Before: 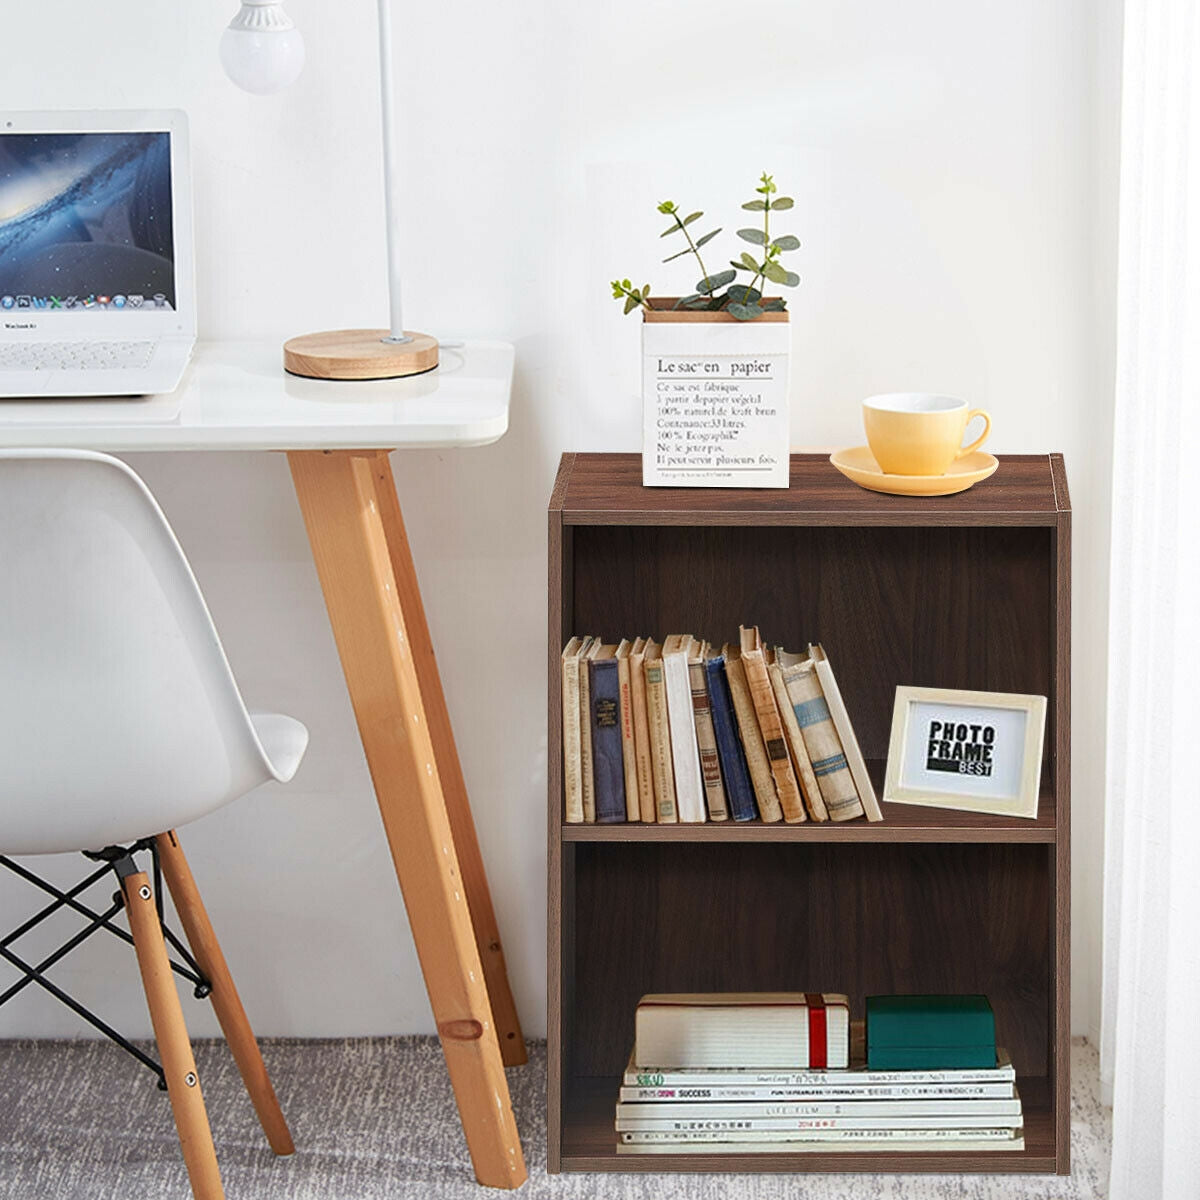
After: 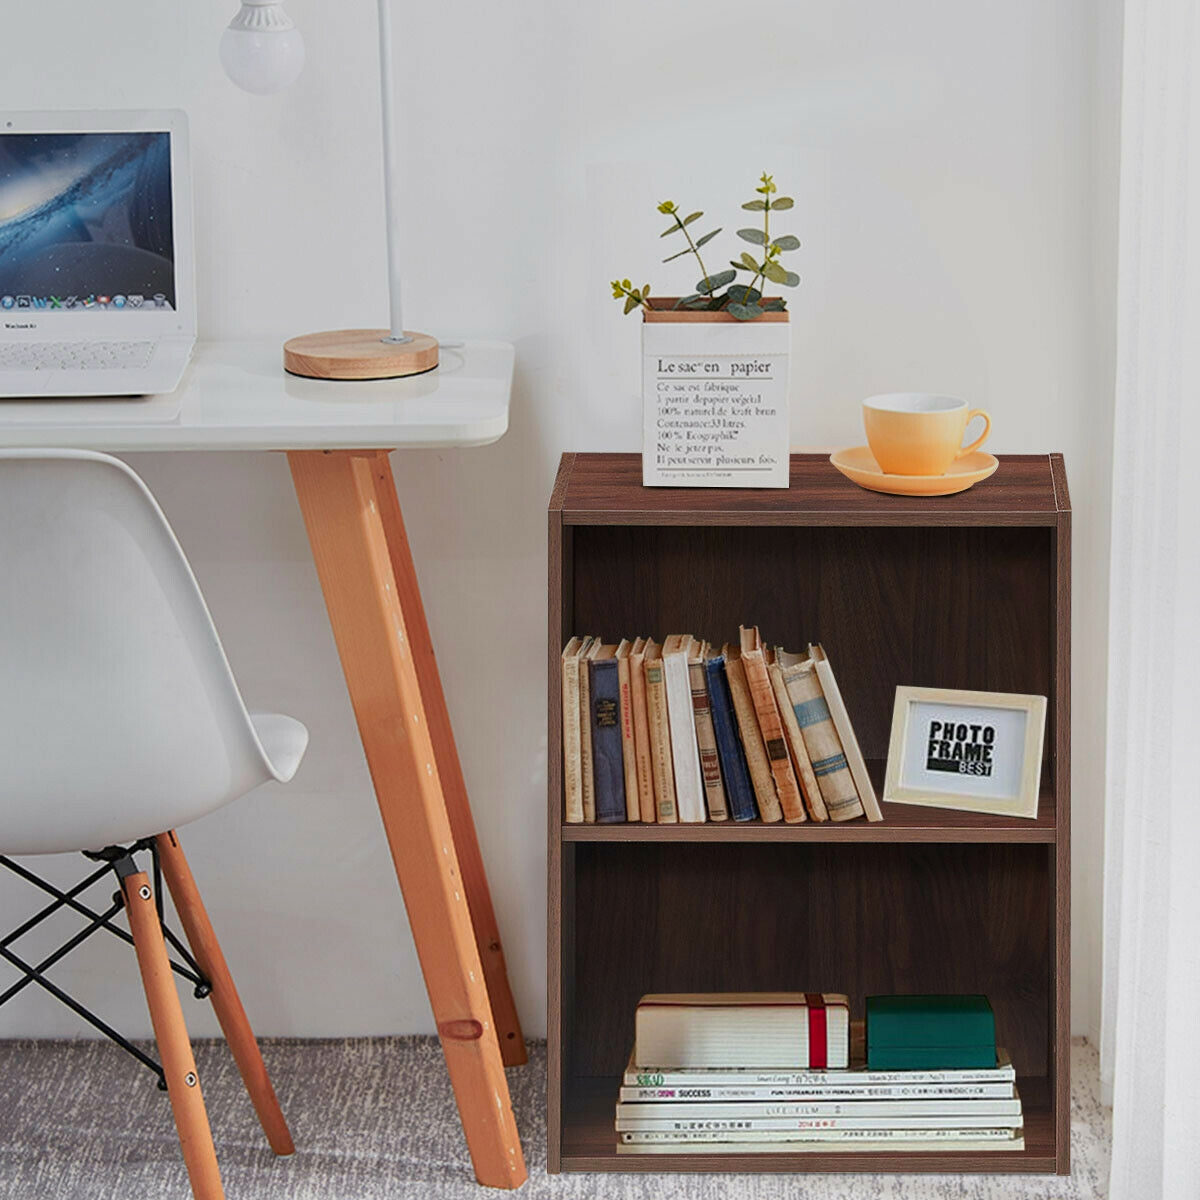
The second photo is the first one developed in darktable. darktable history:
color zones: curves: ch1 [(0.235, 0.558) (0.75, 0.5)]; ch2 [(0.25, 0.462) (0.749, 0.457)], mix 25.94%
graduated density: rotation 5.63°, offset 76.9
